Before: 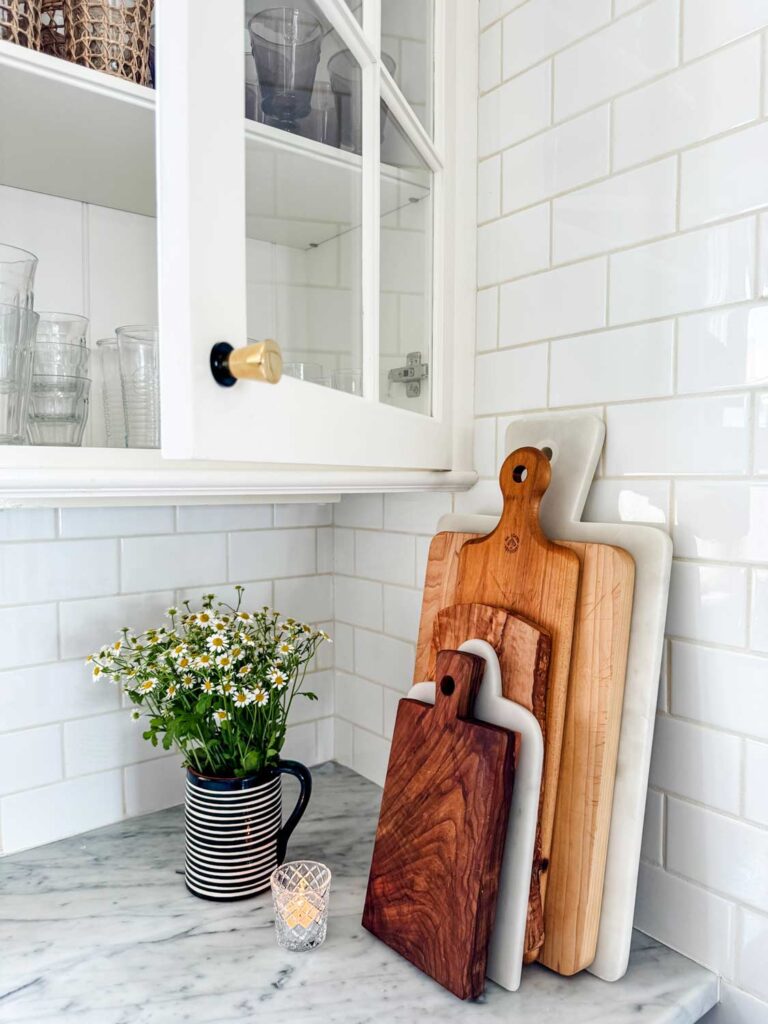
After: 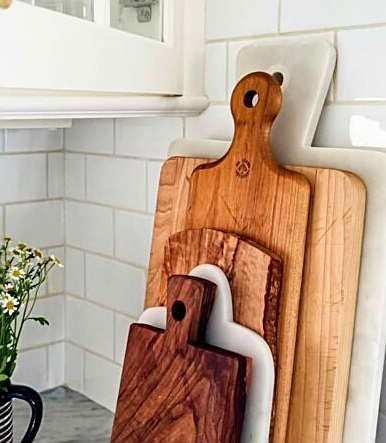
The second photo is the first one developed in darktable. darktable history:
crop: left 35.03%, top 36.625%, right 14.663%, bottom 20.057%
sharpen: on, module defaults
velvia: on, module defaults
shadows and highlights: shadows -30, highlights 30
